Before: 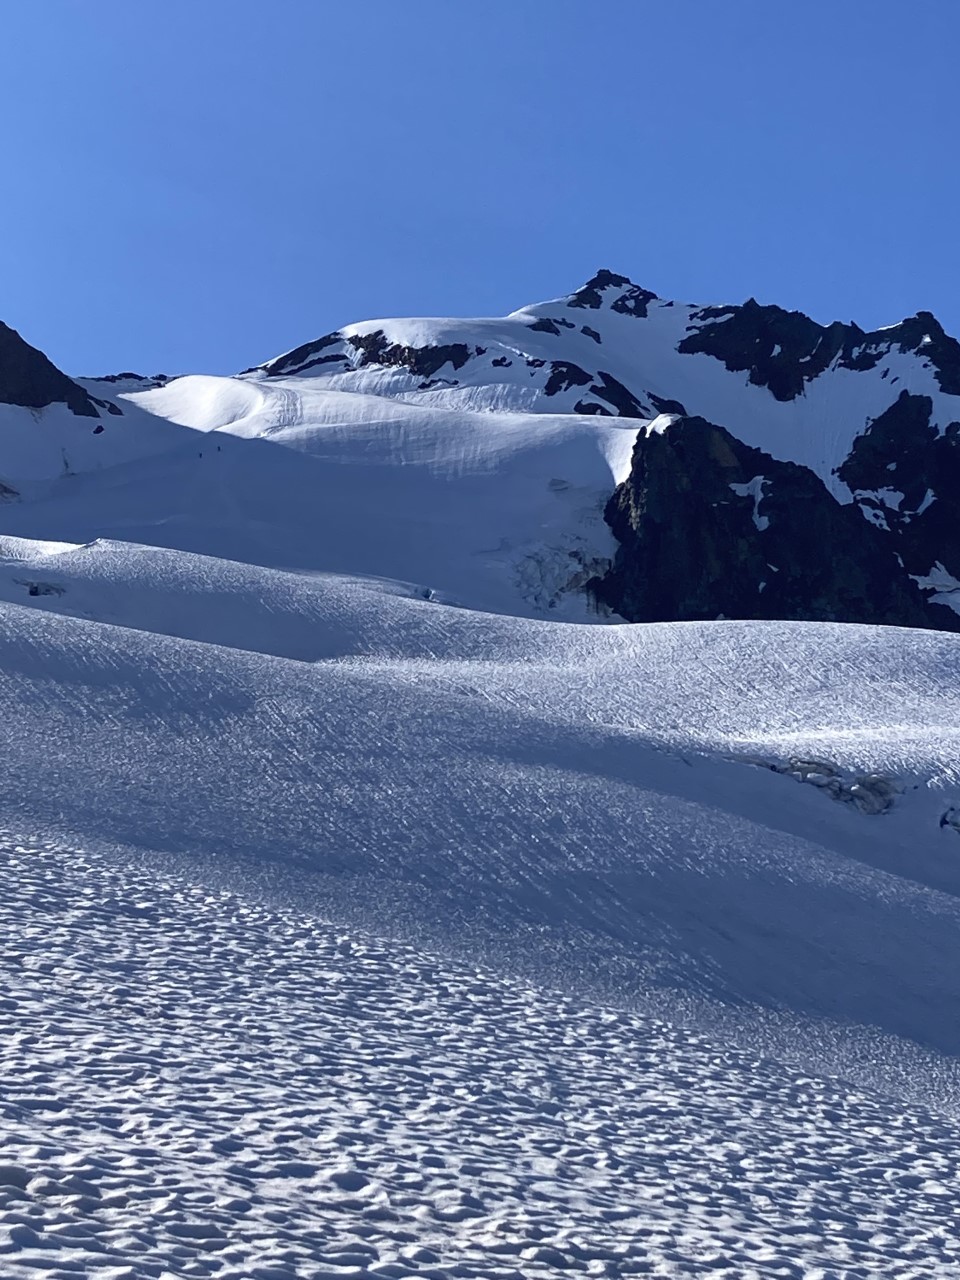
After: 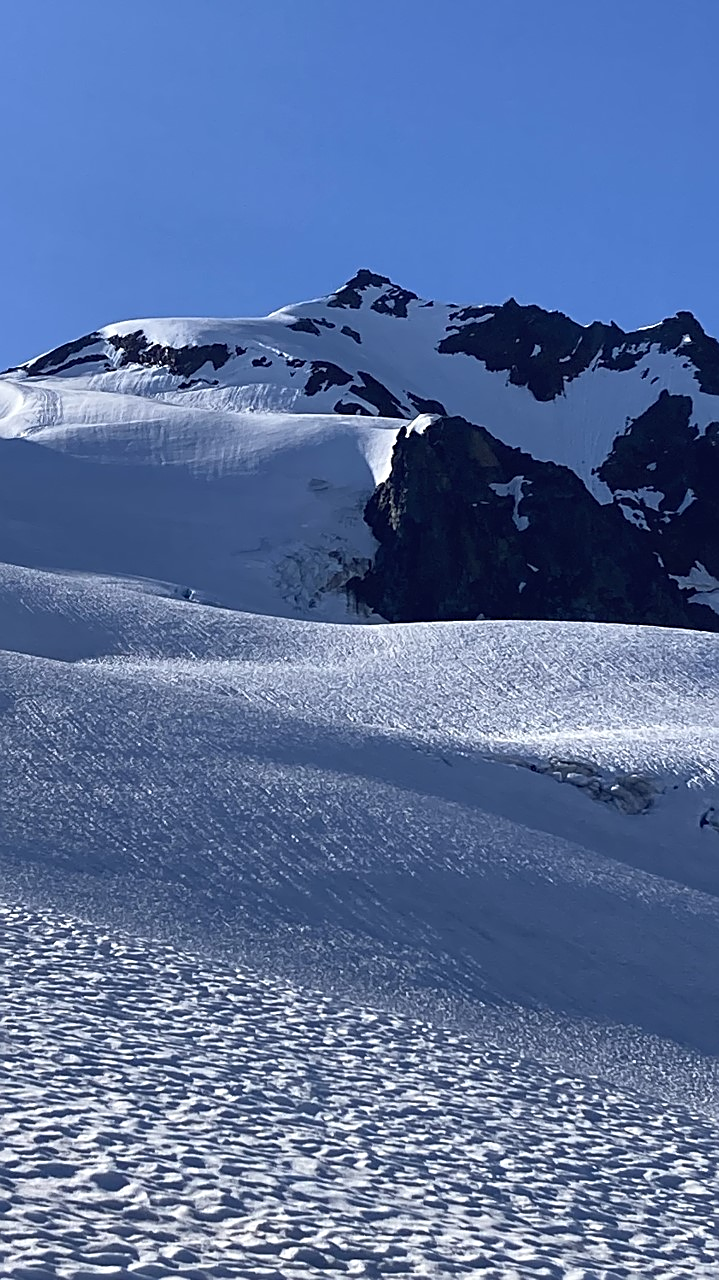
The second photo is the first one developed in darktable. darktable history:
crop and rotate: left 25.032%
sharpen: on, module defaults
